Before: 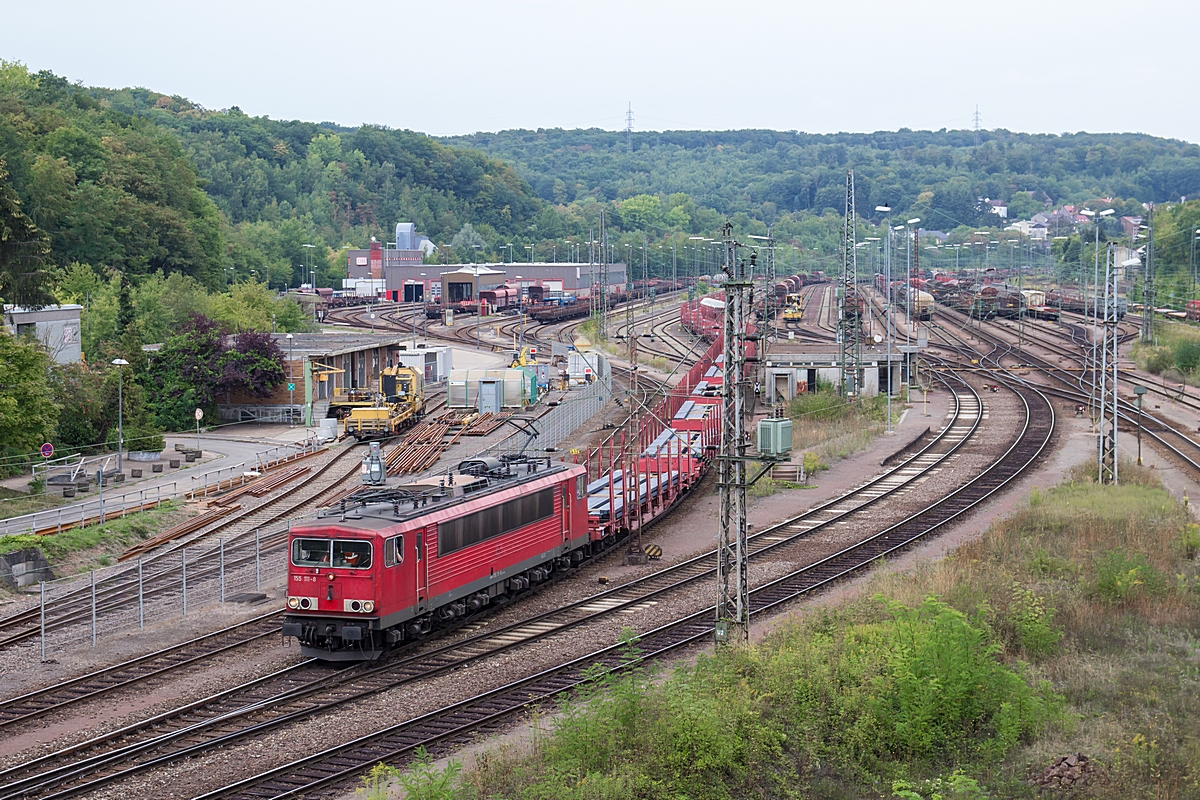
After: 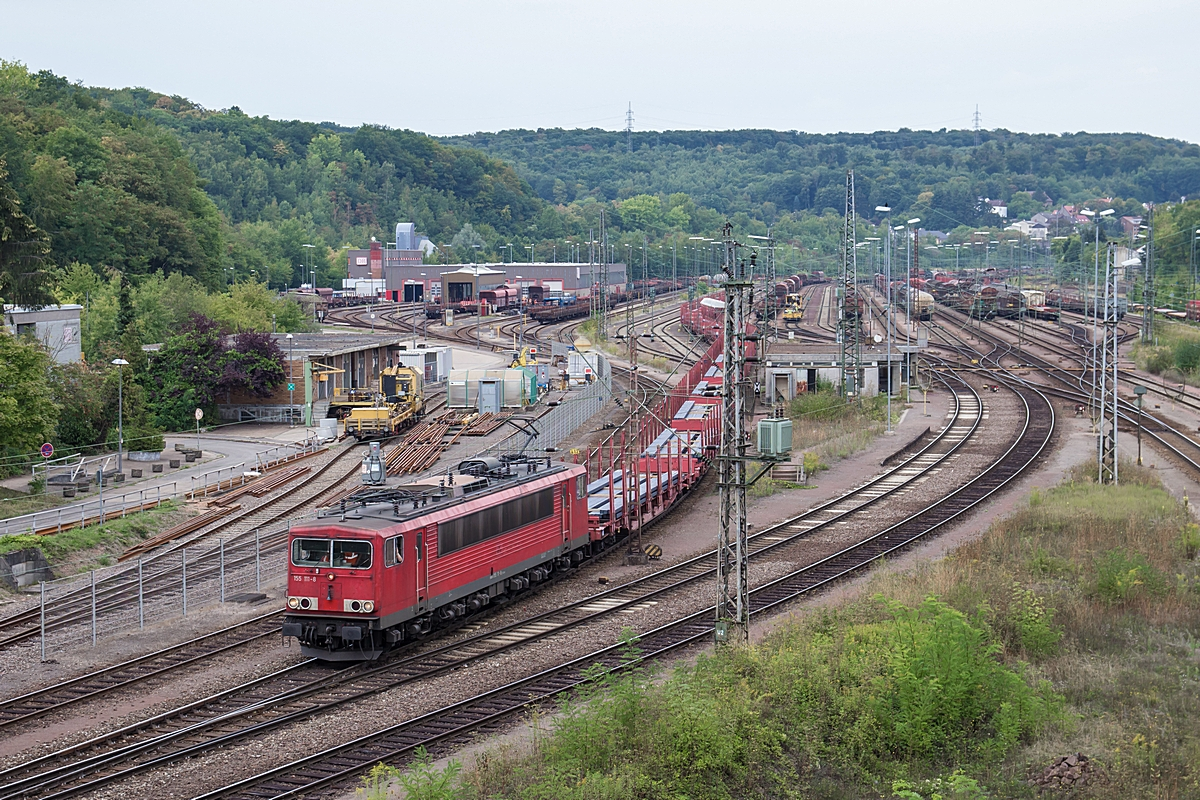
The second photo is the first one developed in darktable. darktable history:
color zones: curves: ch1 [(0, 0.469) (0.01, 0.469) (0.12, 0.446) (0.248, 0.469) (0.5, 0.5) (0.748, 0.5) (0.99, 0.469) (1, 0.469)]
shadows and highlights: soften with gaussian
base curve: curves: ch0 [(0, 0) (0.303, 0.277) (1, 1)]
